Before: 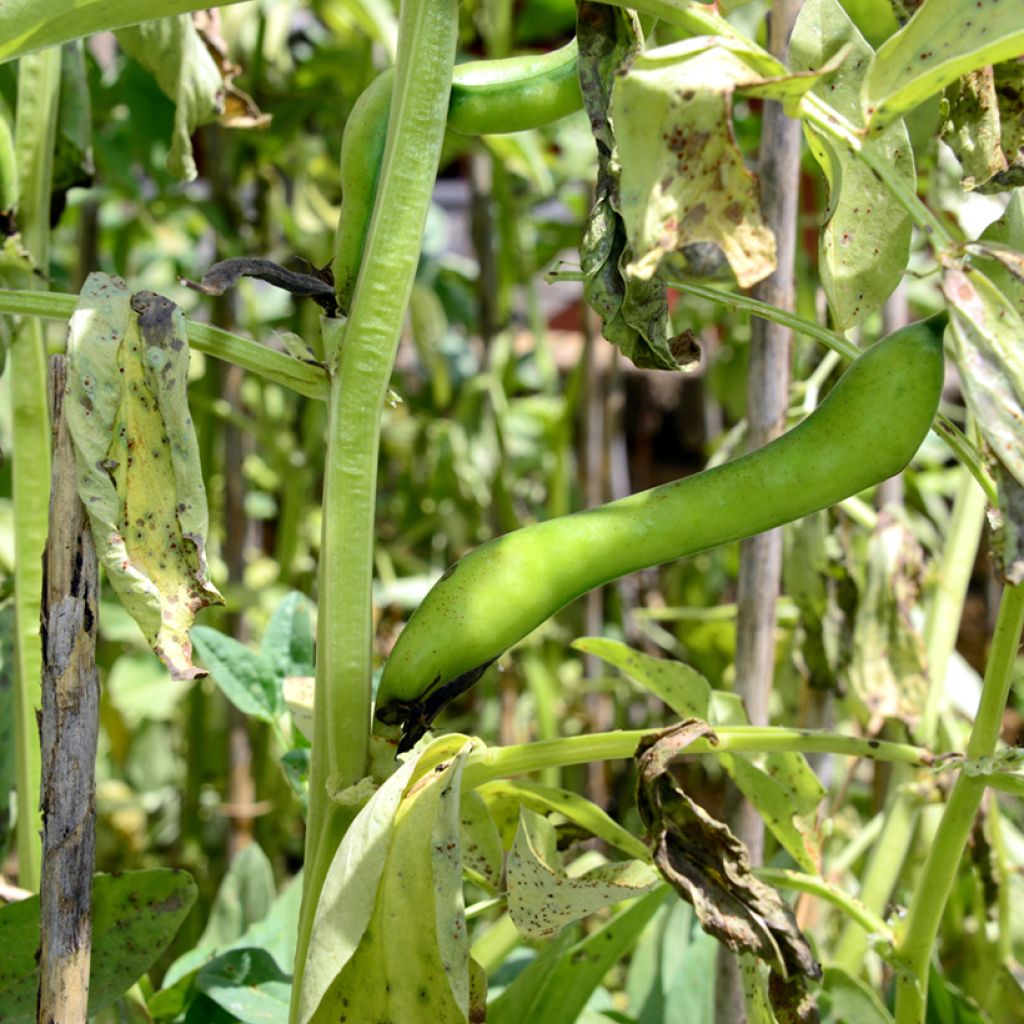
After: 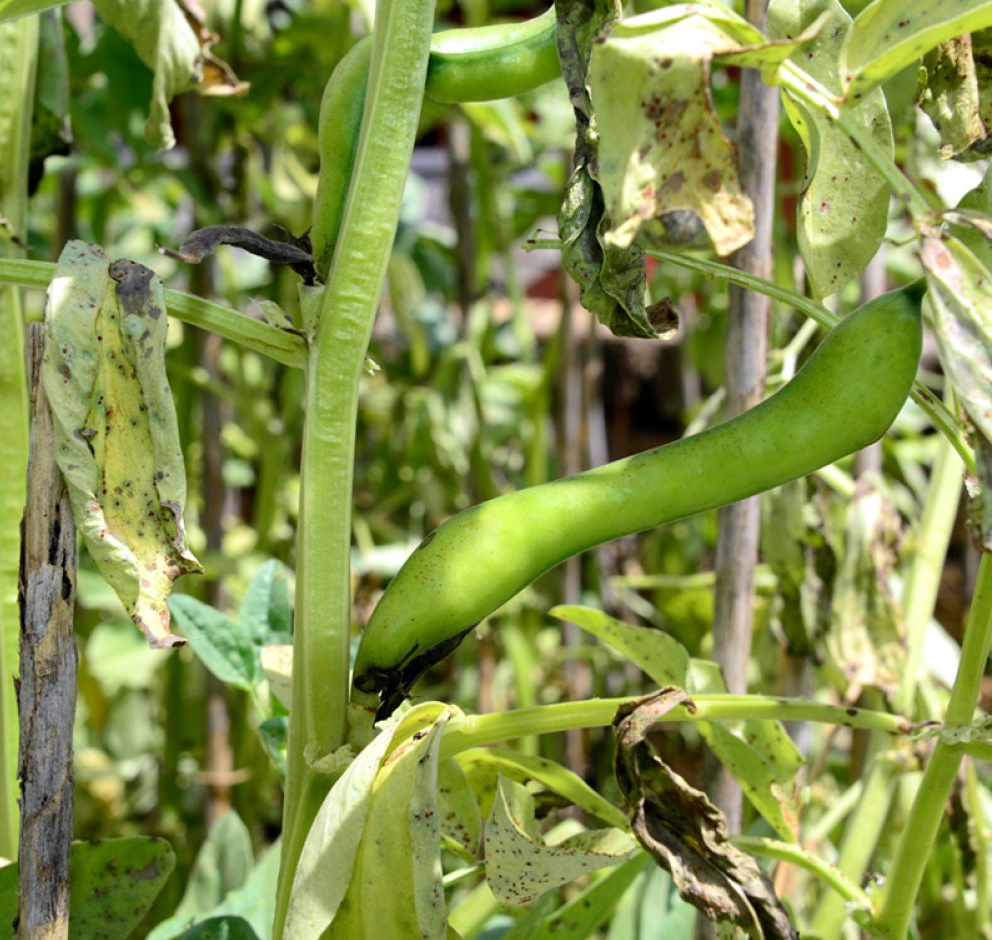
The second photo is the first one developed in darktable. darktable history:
crop: left 2.149%, top 3.174%, right 0.923%, bottom 4.936%
